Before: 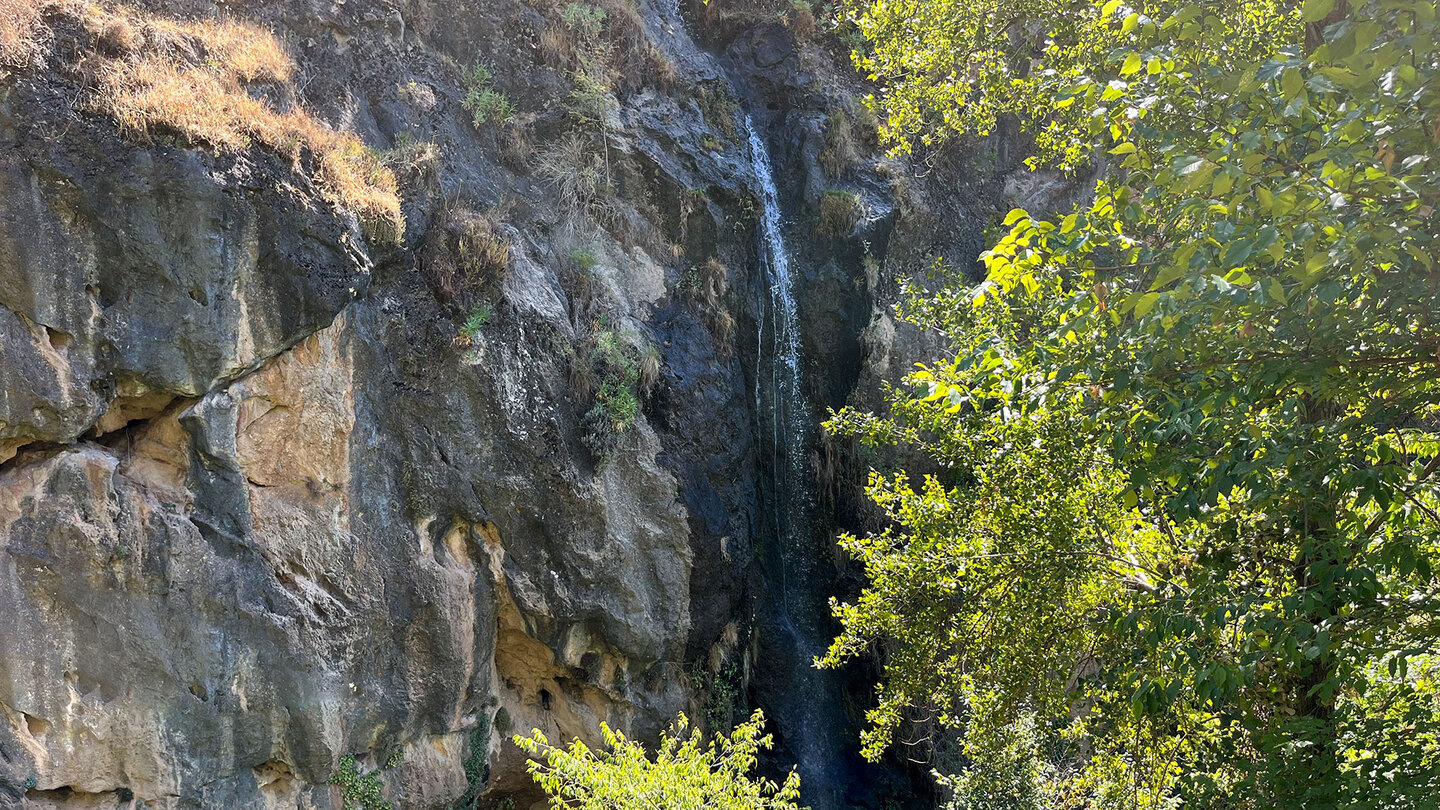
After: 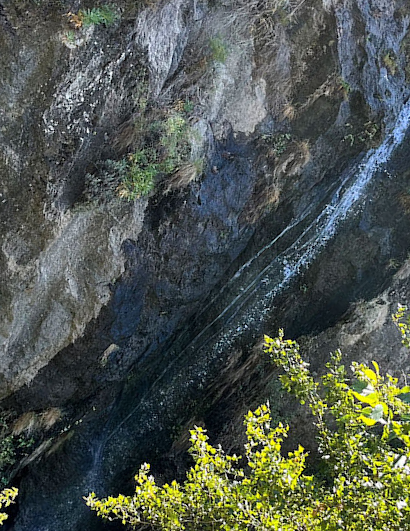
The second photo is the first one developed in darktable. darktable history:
shadows and highlights: shadows 37.46, highlights -26.8, soften with gaussian
crop and rotate: angle -45.93°, top 16.095%, right 0.925%, bottom 11.689%
